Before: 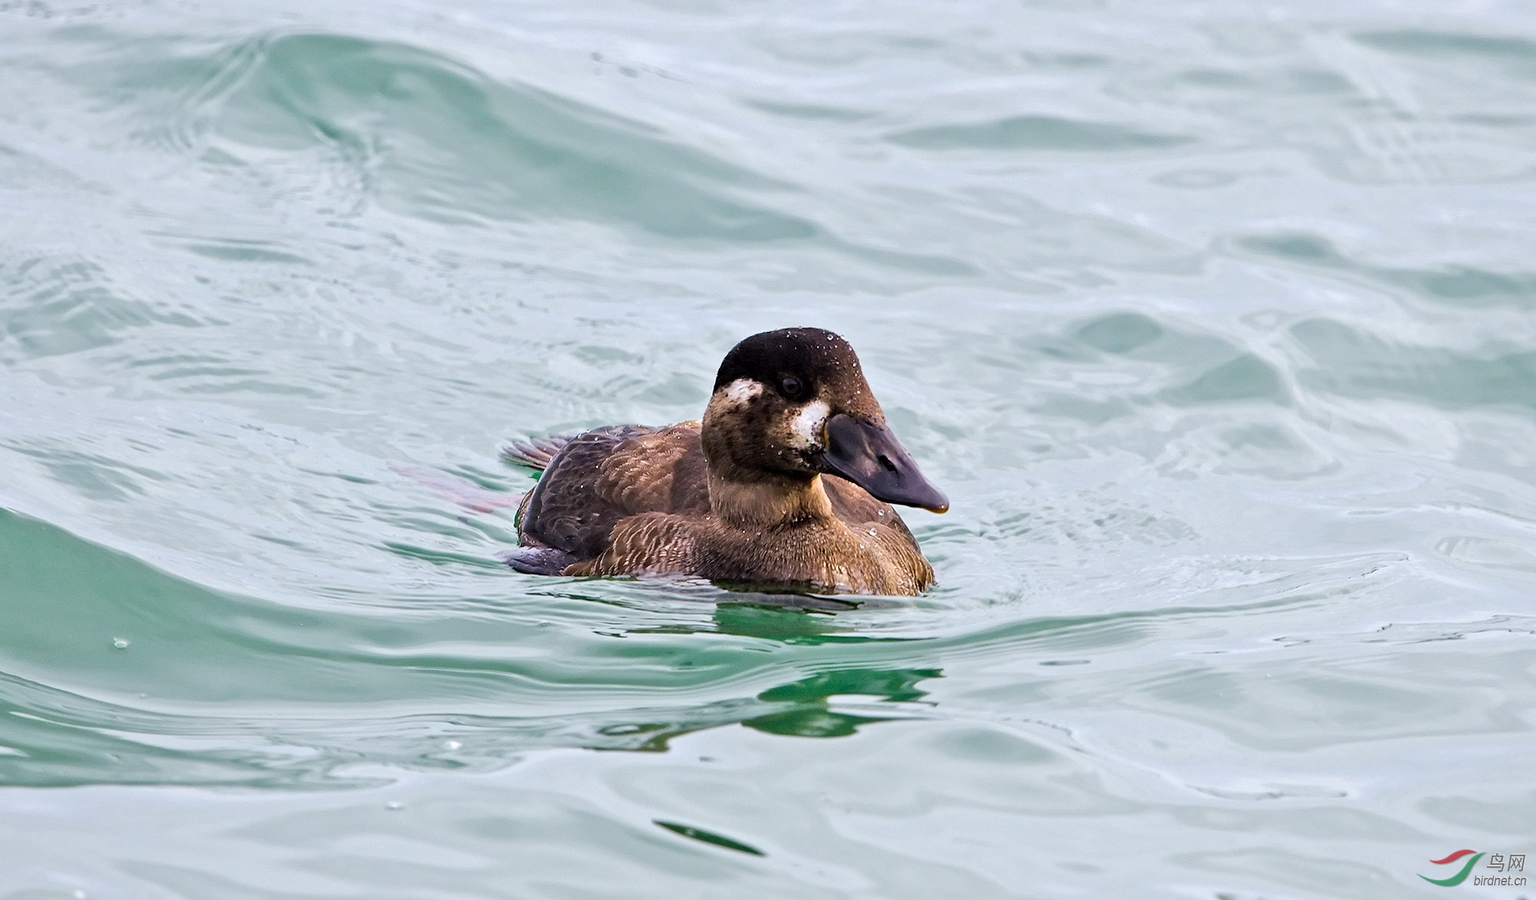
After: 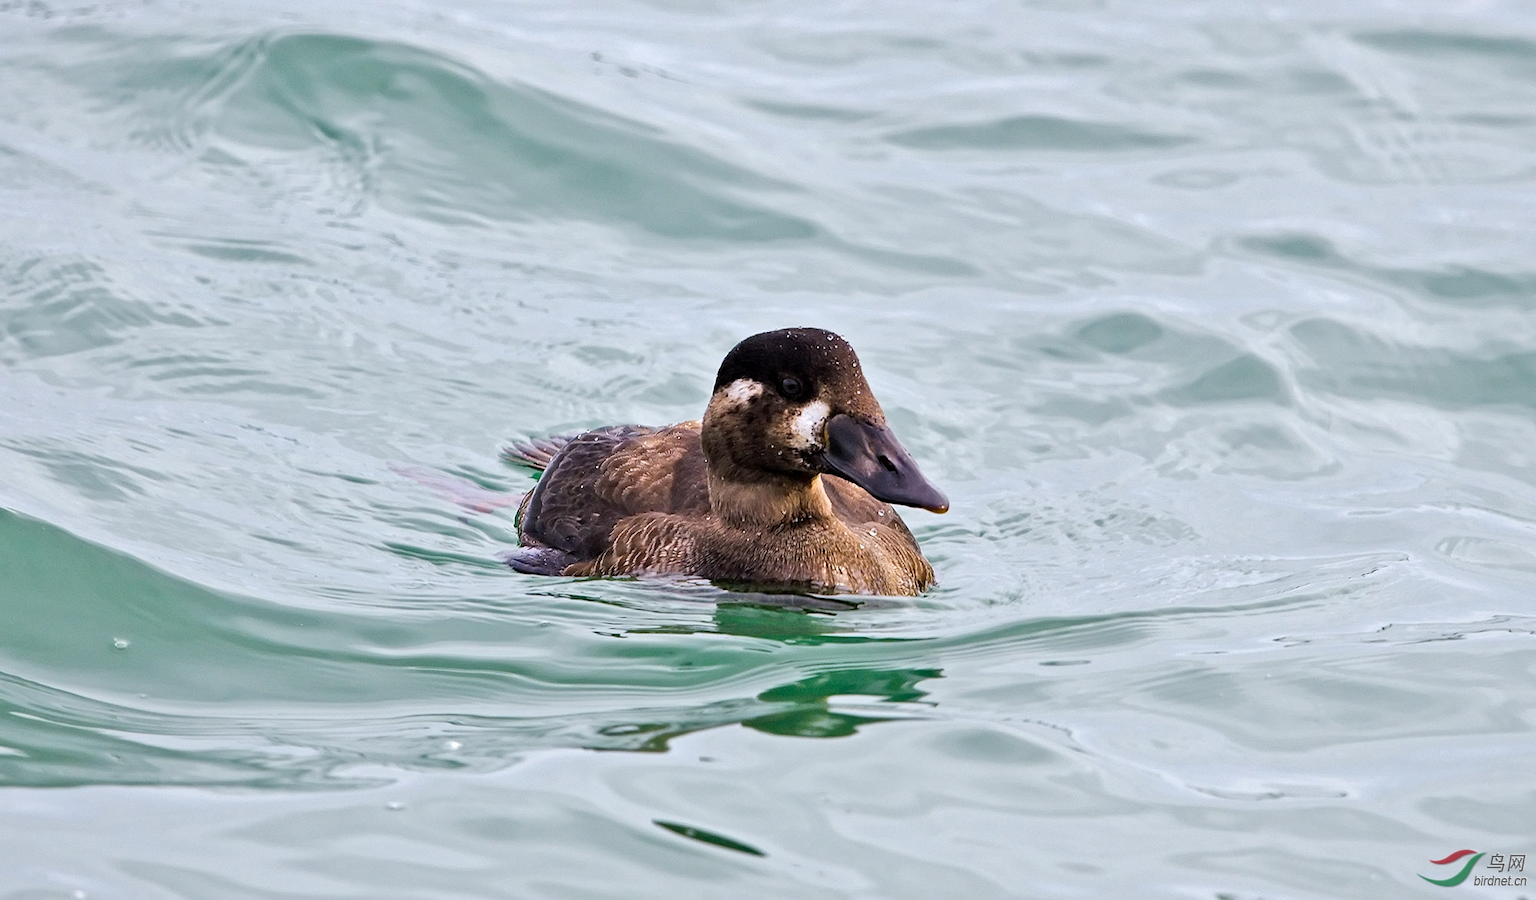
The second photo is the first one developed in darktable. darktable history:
shadows and highlights: shadows 36.66, highlights -26.96, soften with gaussian
